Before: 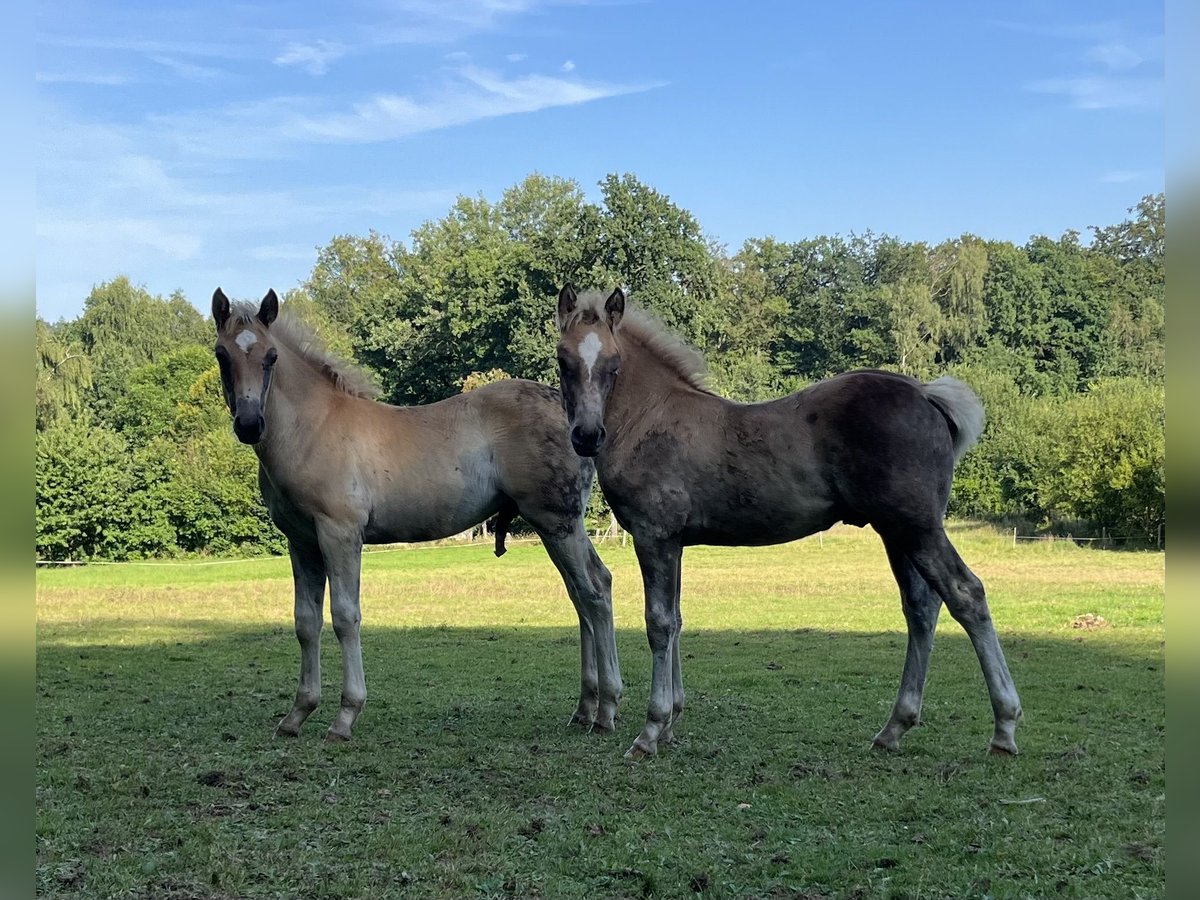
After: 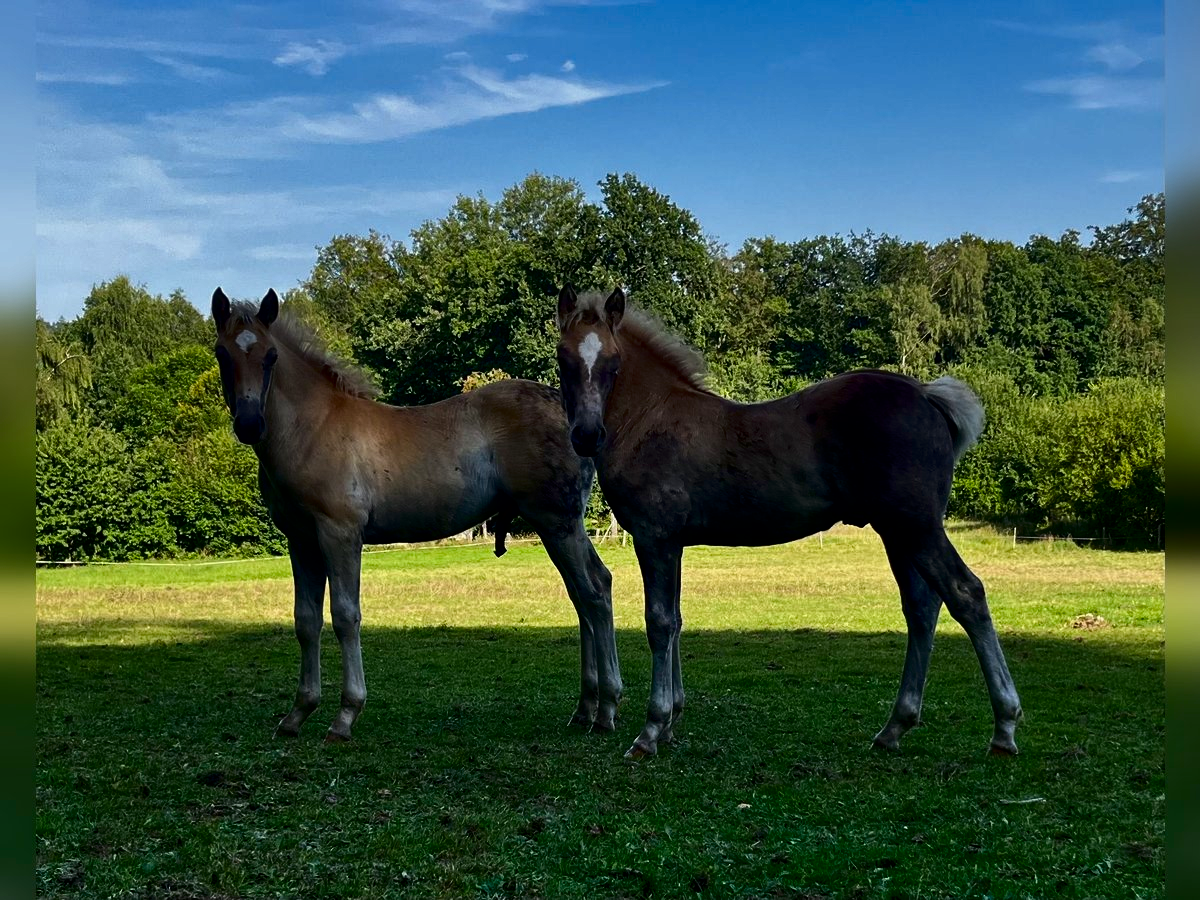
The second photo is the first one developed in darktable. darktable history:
shadows and highlights: low approximation 0.01, soften with gaussian
contrast brightness saturation: contrast 0.088, brightness -0.58, saturation 0.17
